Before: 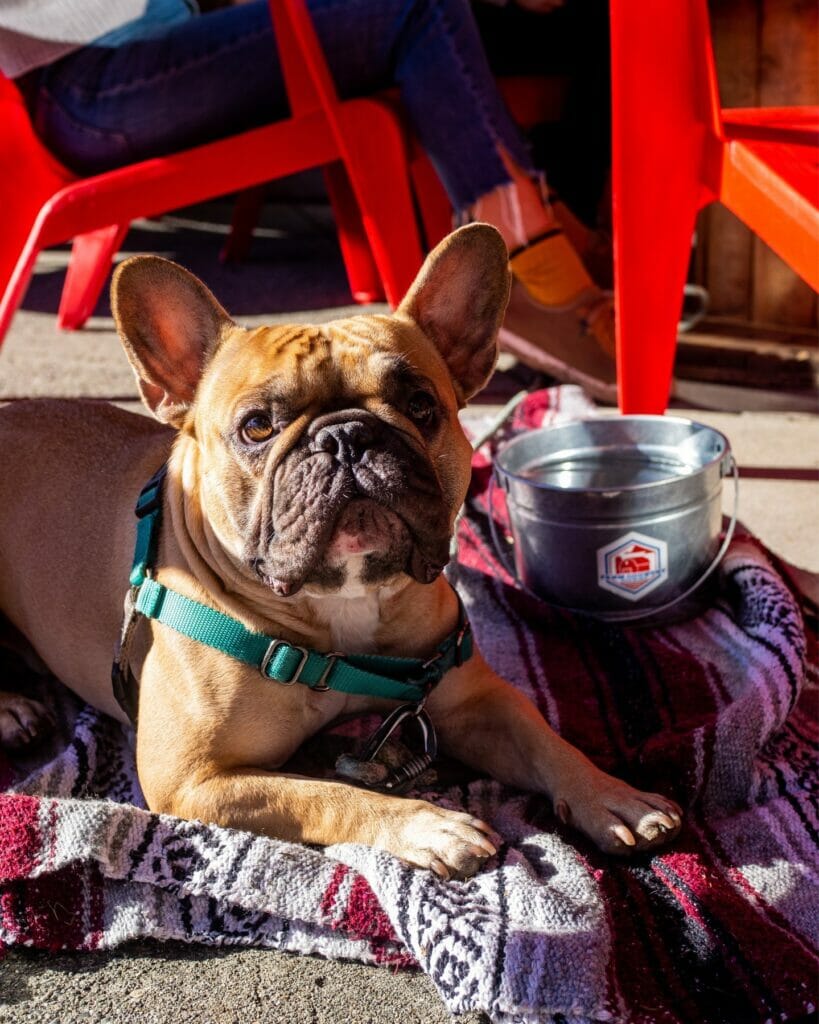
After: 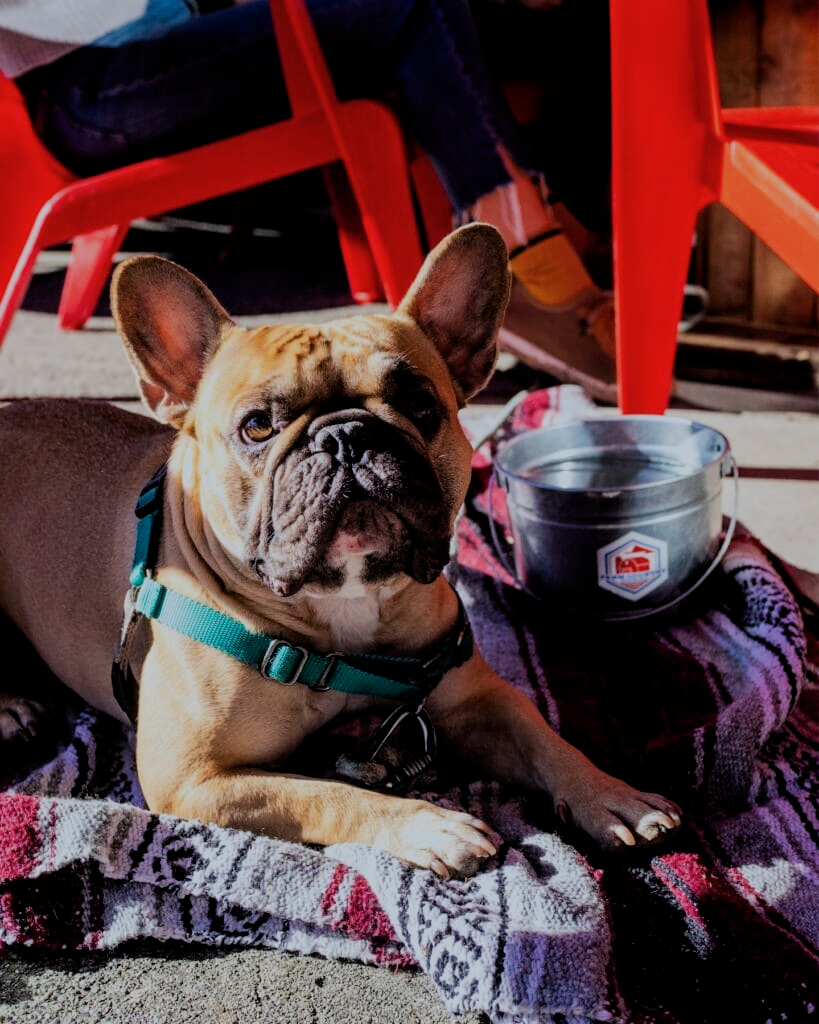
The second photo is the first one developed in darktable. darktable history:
filmic rgb: black relative exposure -6.2 EV, white relative exposure 6.95 EV, hardness 2.25
color calibration: gray › normalize channels true, illuminant custom, x 0.368, y 0.373, temperature 4336.02 K, gamut compression 0.017
